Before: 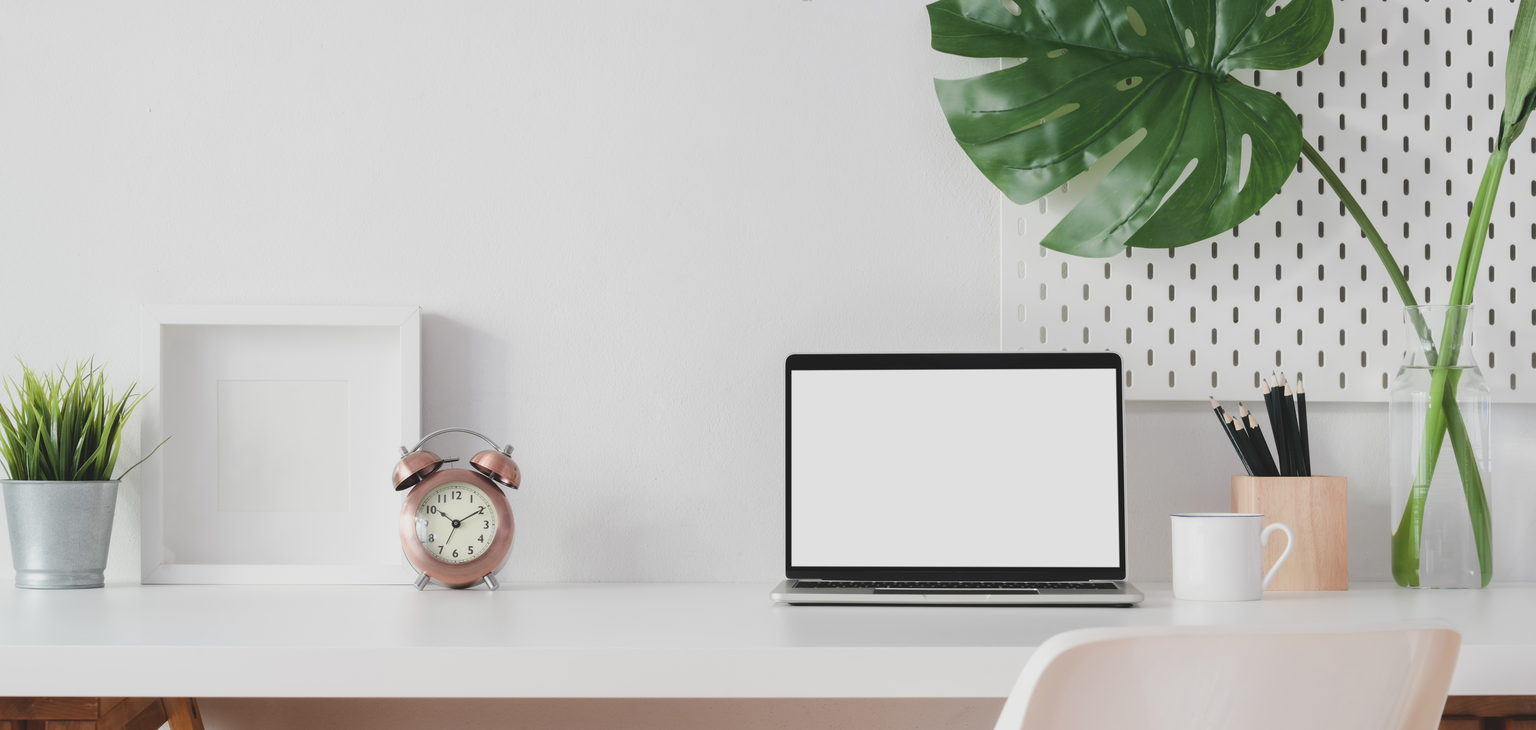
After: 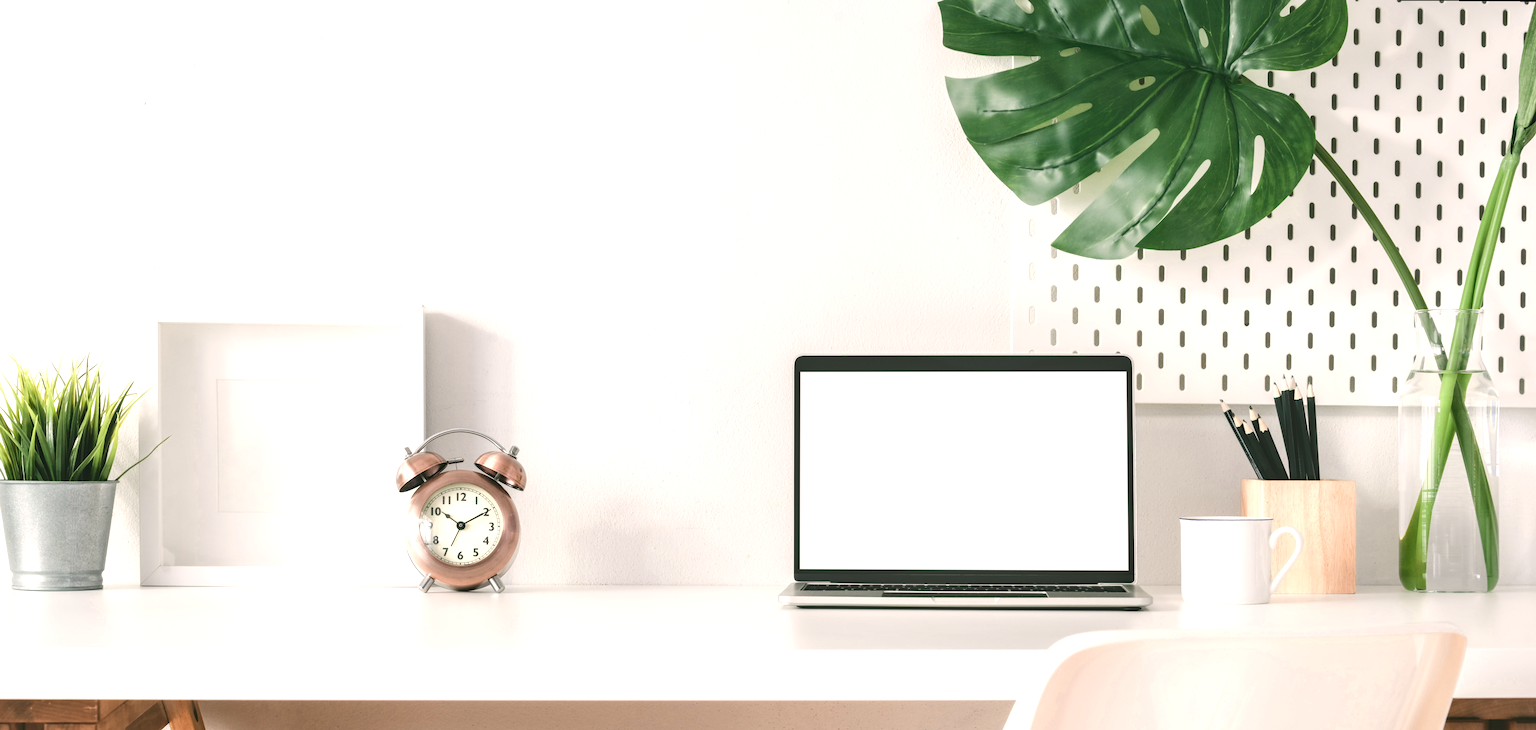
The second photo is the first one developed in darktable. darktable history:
local contrast: detail 130%
rotate and perspective: rotation 0.174°, lens shift (vertical) 0.013, lens shift (horizontal) 0.019, shear 0.001, automatic cropping original format, crop left 0.007, crop right 0.991, crop top 0.016, crop bottom 0.997
color zones: curves: ch0 [(0.018, 0.548) (0.224, 0.64) (0.425, 0.447) (0.675, 0.575) (0.732, 0.579)]; ch1 [(0.066, 0.487) (0.25, 0.5) (0.404, 0.43) (0.75, 0.421) (0.956, 0.421)]; ch2 [(0.044, 0.561) (0.215, 0.465) (0.399, 0.544) (0.465, 0.548) (0.614, 0.447) (0.724, 0.43) (0.882, 0.623) (0.956, 0.632)]
color correction: highlights a* 4.02, highlights b* 4.98, shadows a* -7.55, shadows b* 4.98
exposure: exposure 0.6 EV, compensate highlight preservation false
contrast brightness saturation: contrast 0.03, brightness -0.04
